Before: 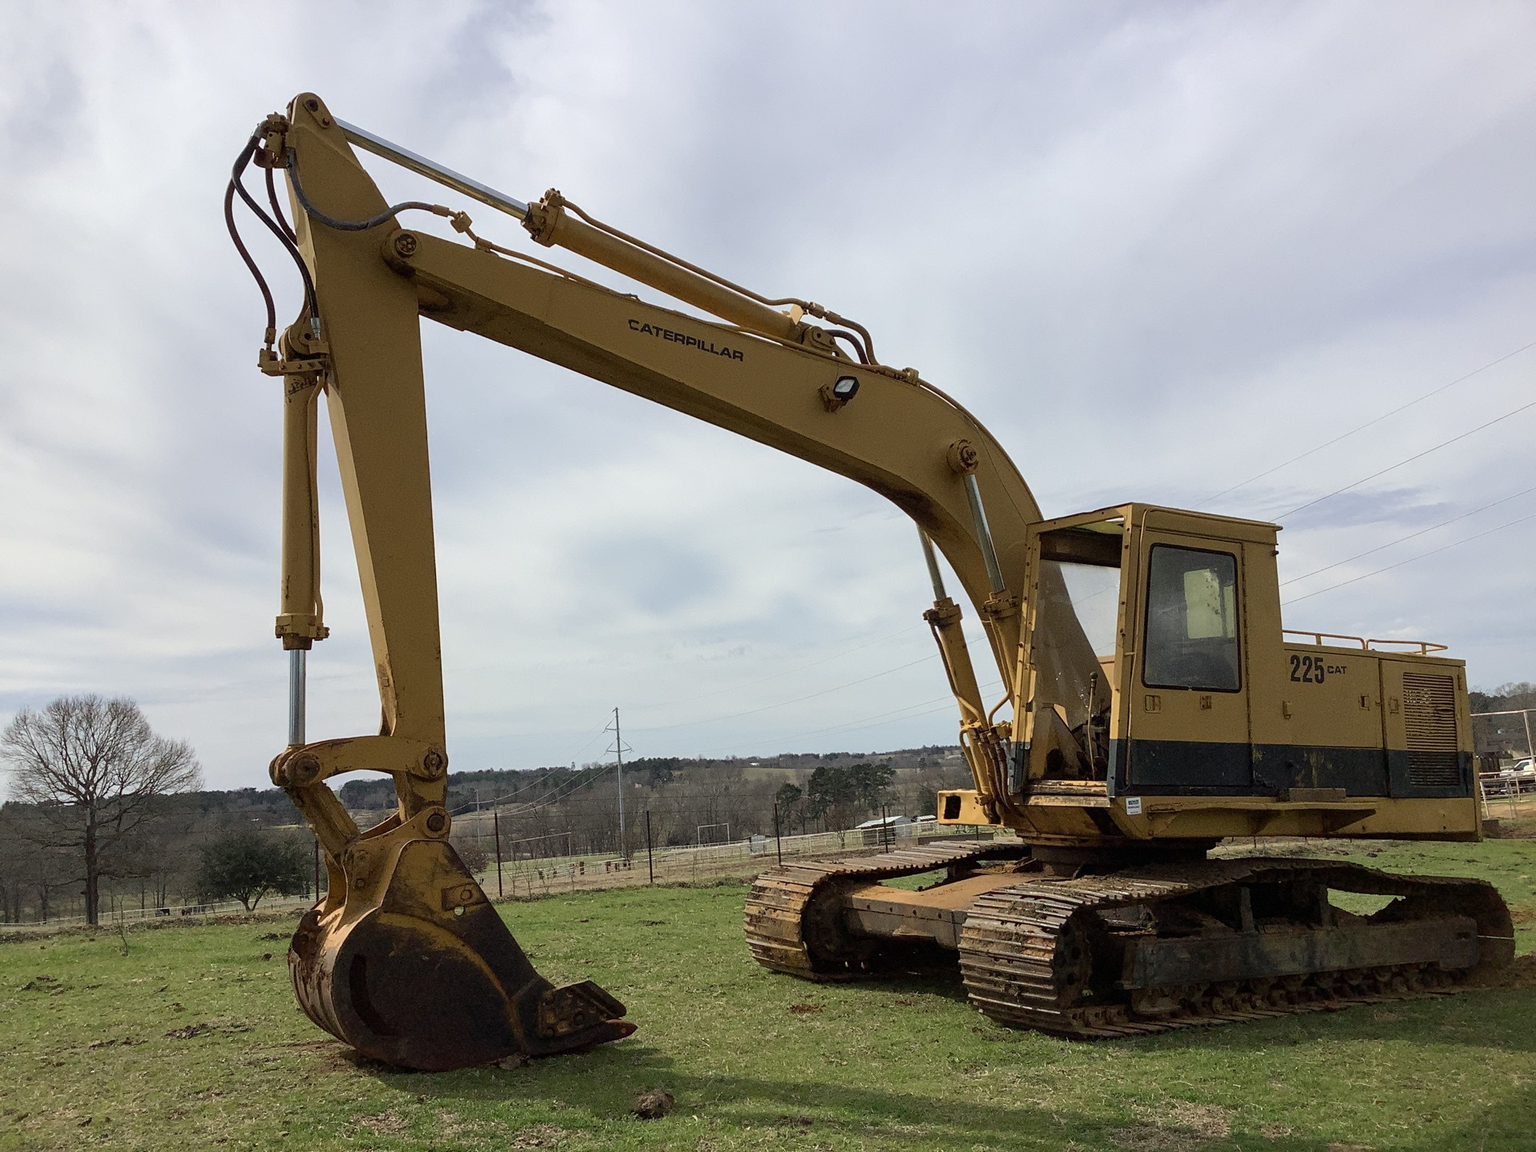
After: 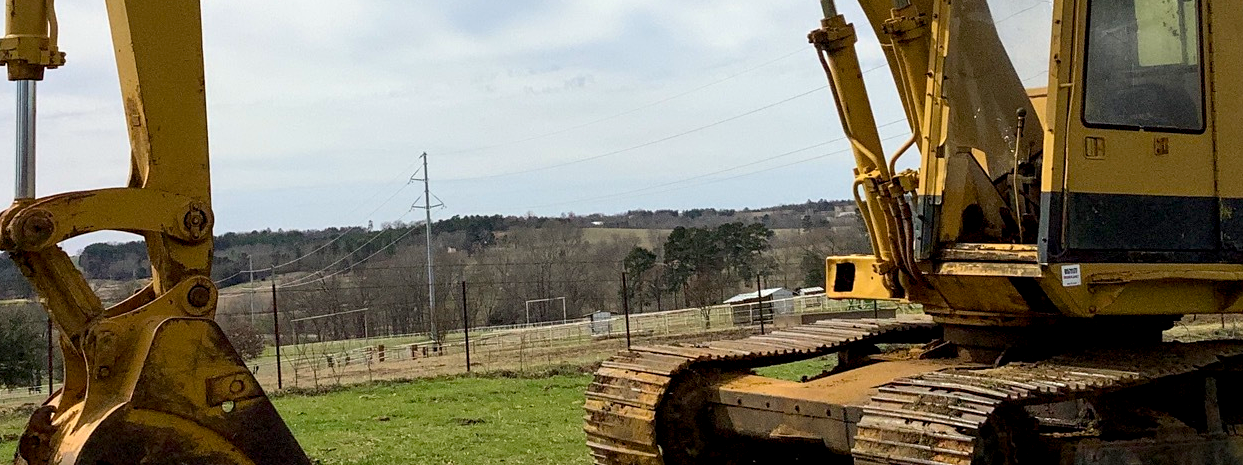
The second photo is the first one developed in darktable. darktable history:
crop: left 18.024%, top 50.878%, right 17.215%, bottom 16.83%
local contrast: highlights 102%, shadows 99%, detail 119%, midtone range 0.2
color balance rgb: highlights gain › chroma 0.227%, highlights gain › hue 329.79°, global offset › luminance -0.475%, linear chroma grading › global chroma 24.881%, perceptual saturation grading › global saturation 0.509%
contrast brightness saturation: contrast 0.082, saturation 0.023
exposure: black level correction 0, exposure 0.199 EV, compensate highlight preservation false
